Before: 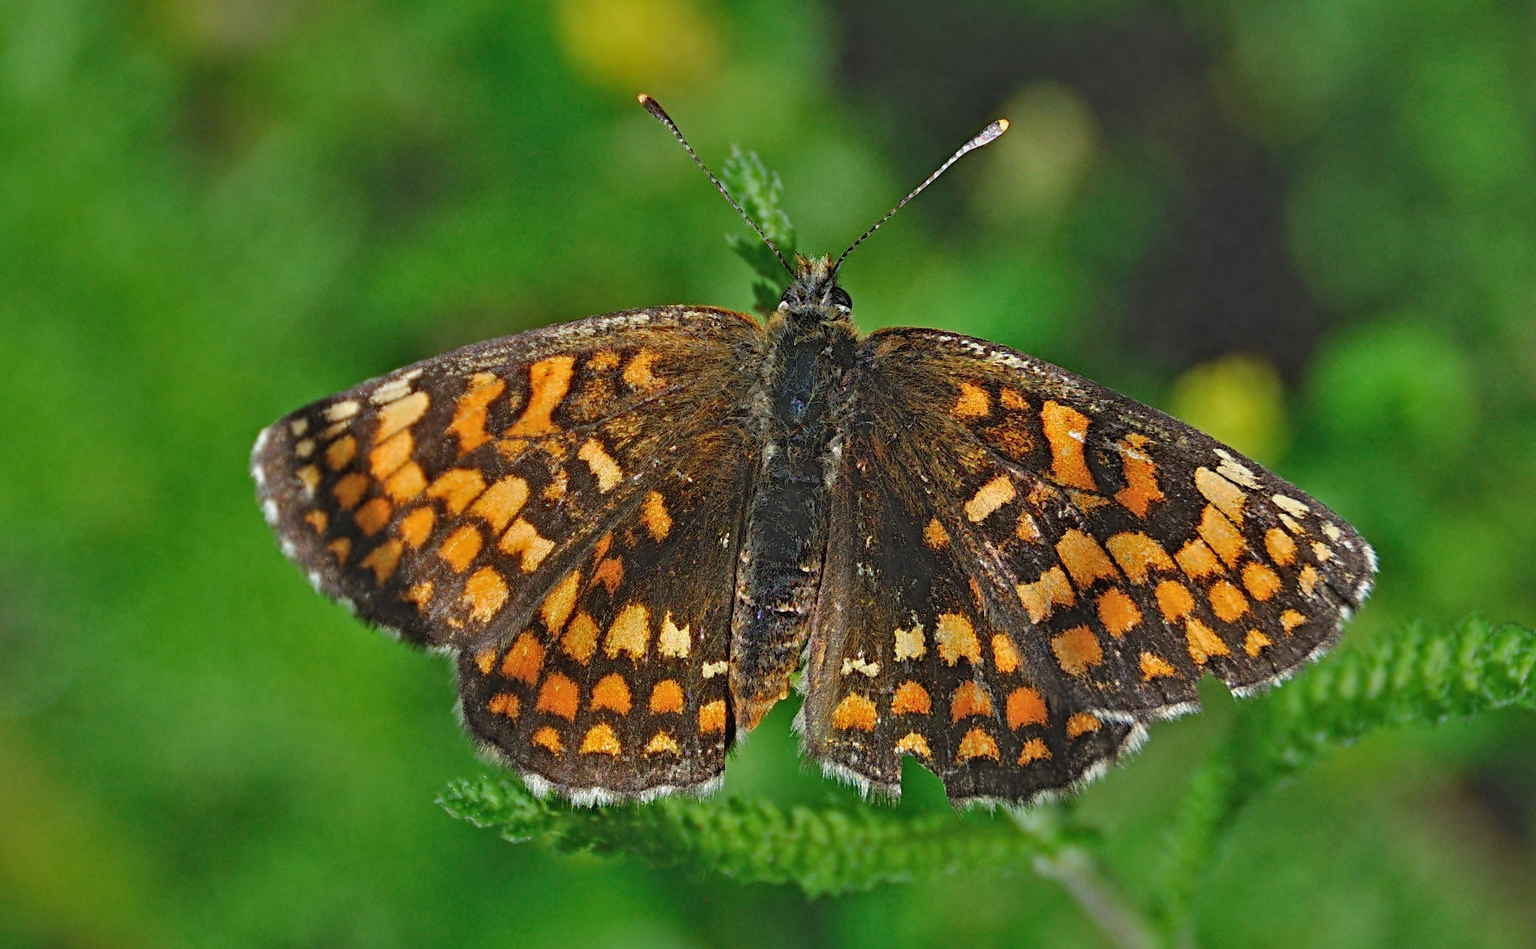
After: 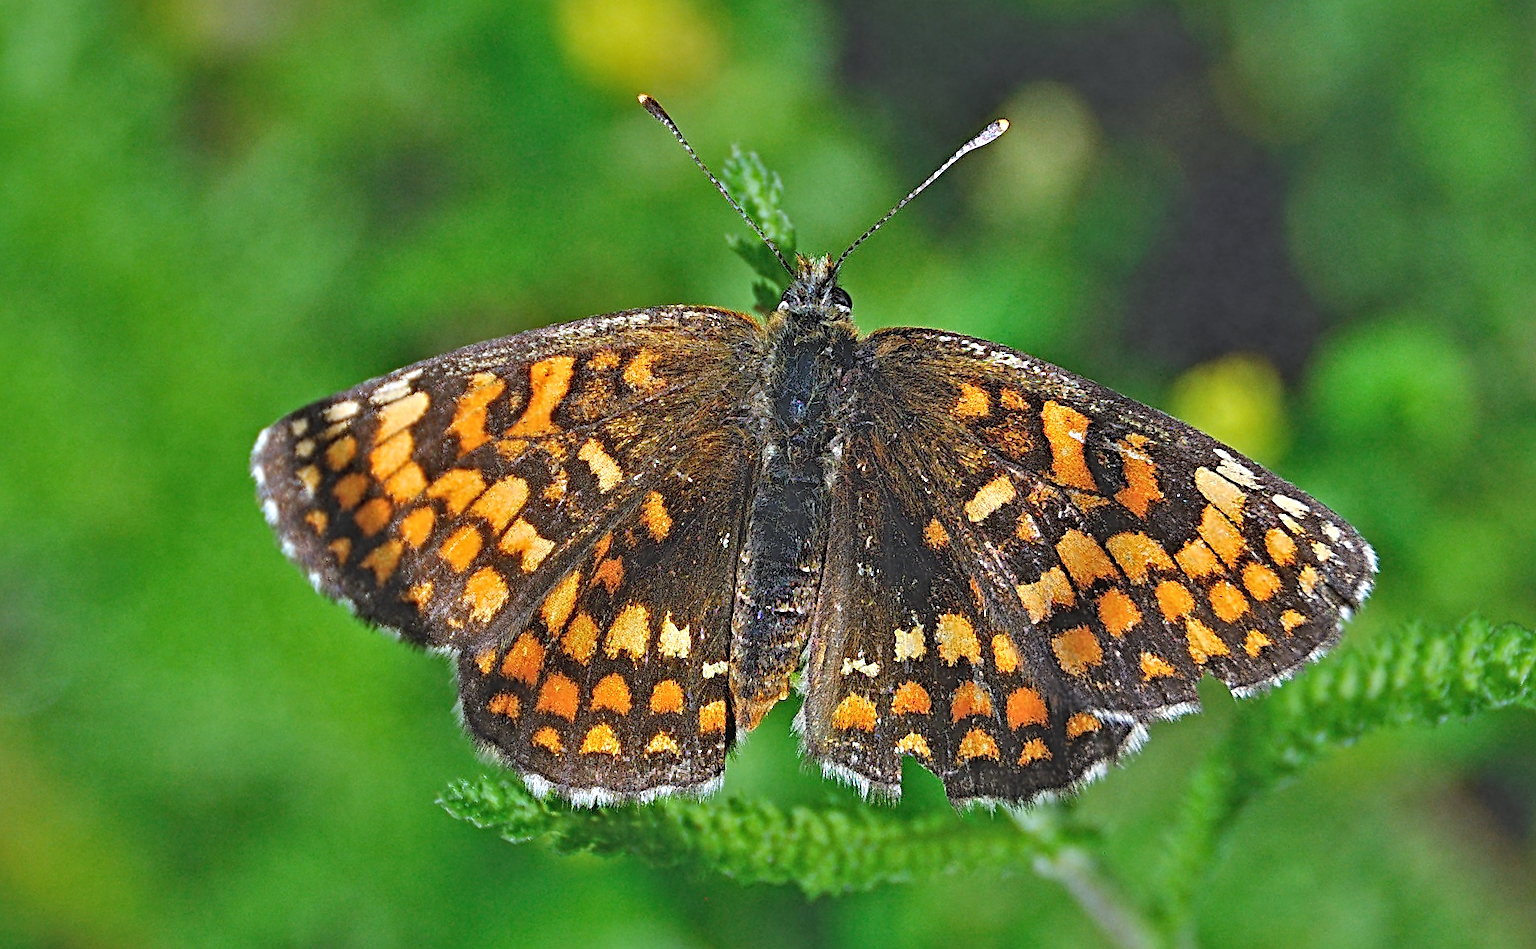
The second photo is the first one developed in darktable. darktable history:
exposure: exposure 0.485 EV, compensate highlight preservation false
white balance: red 0.967, blue 1.119, emerald 0.756
sharpen: on, module defaults
